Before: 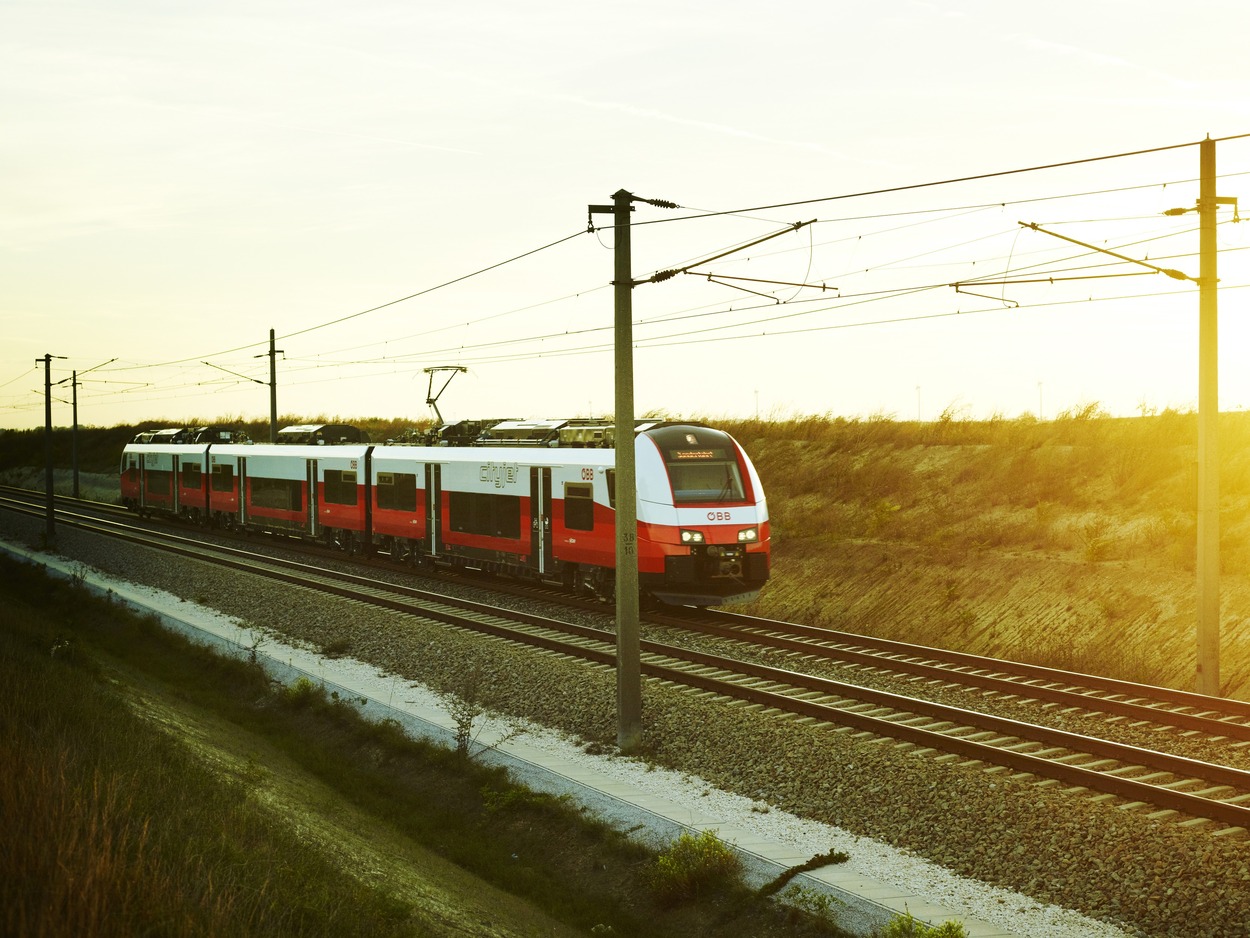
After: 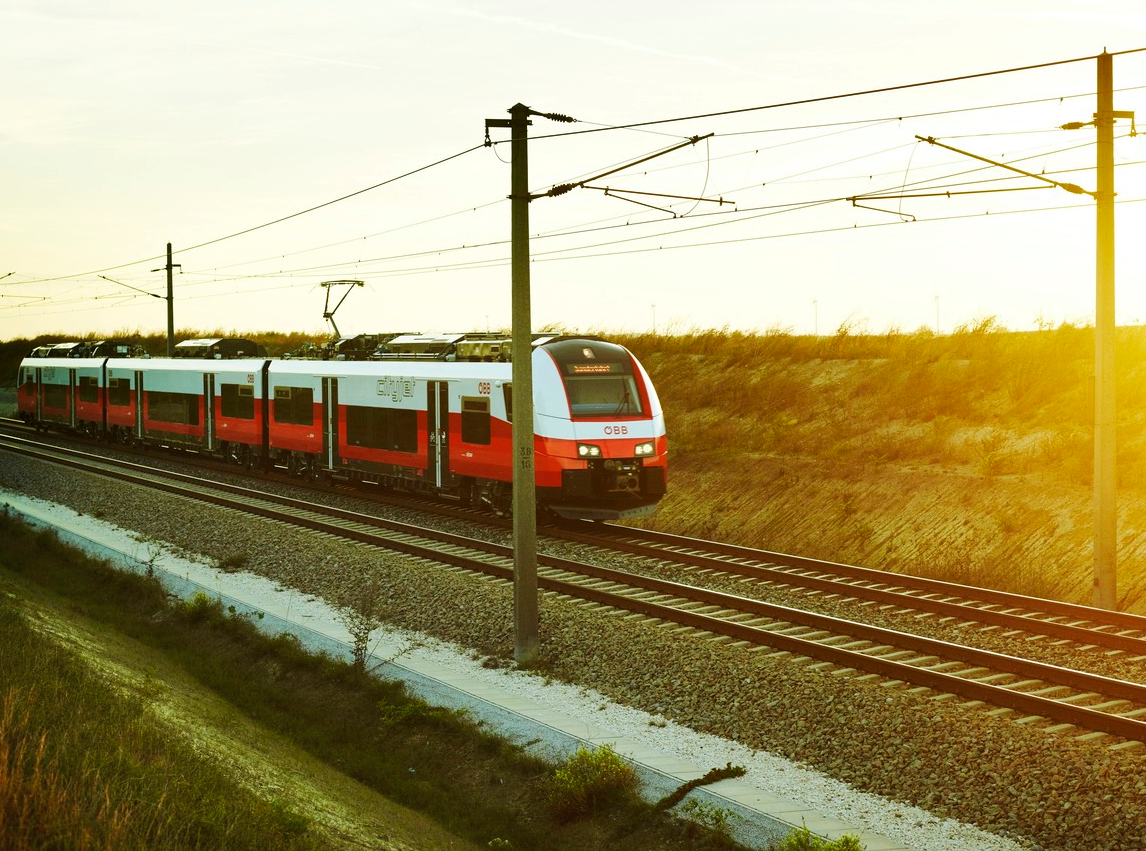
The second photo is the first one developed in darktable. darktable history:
crop and rotate: left 8.262%, top 9.226%
shadows and highlights: shadows 52.34, highlights -28.23, soften with gaussian
